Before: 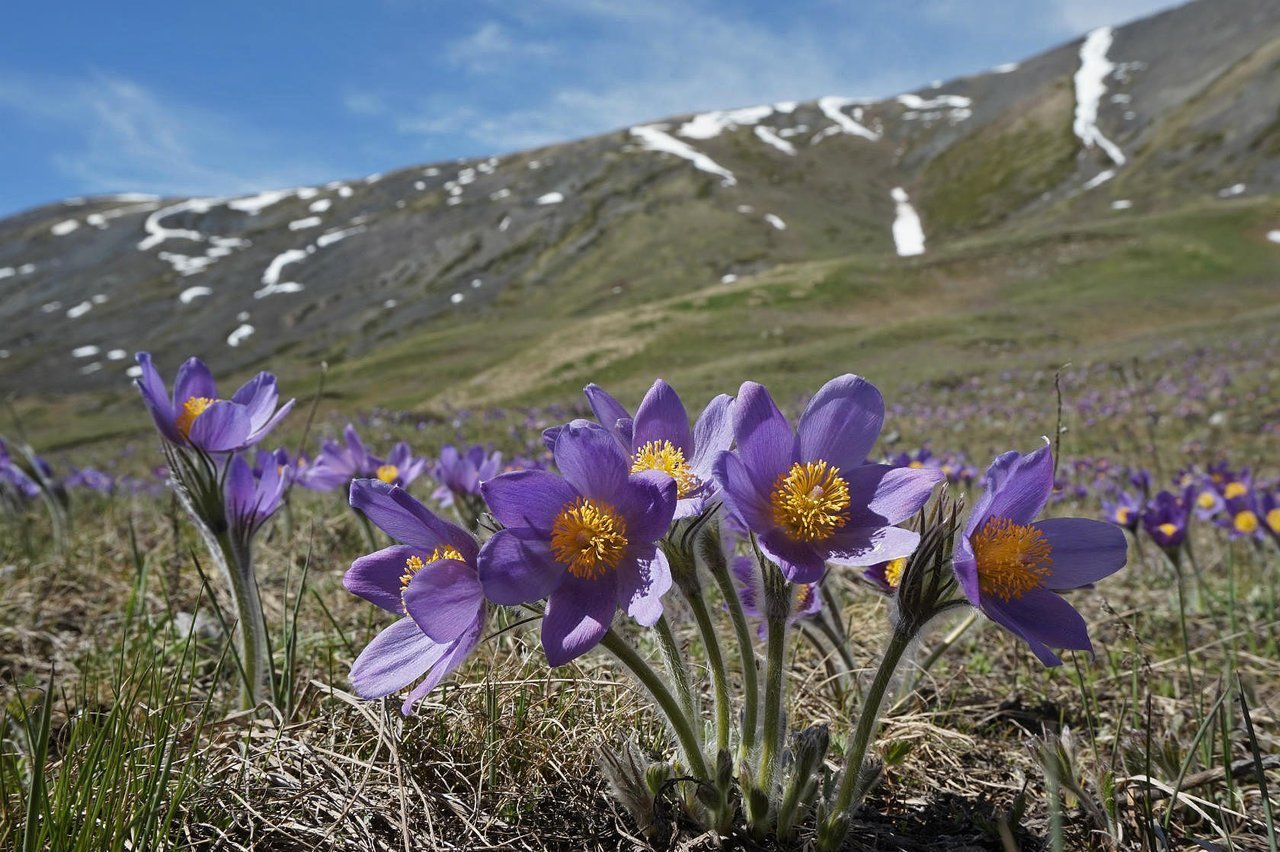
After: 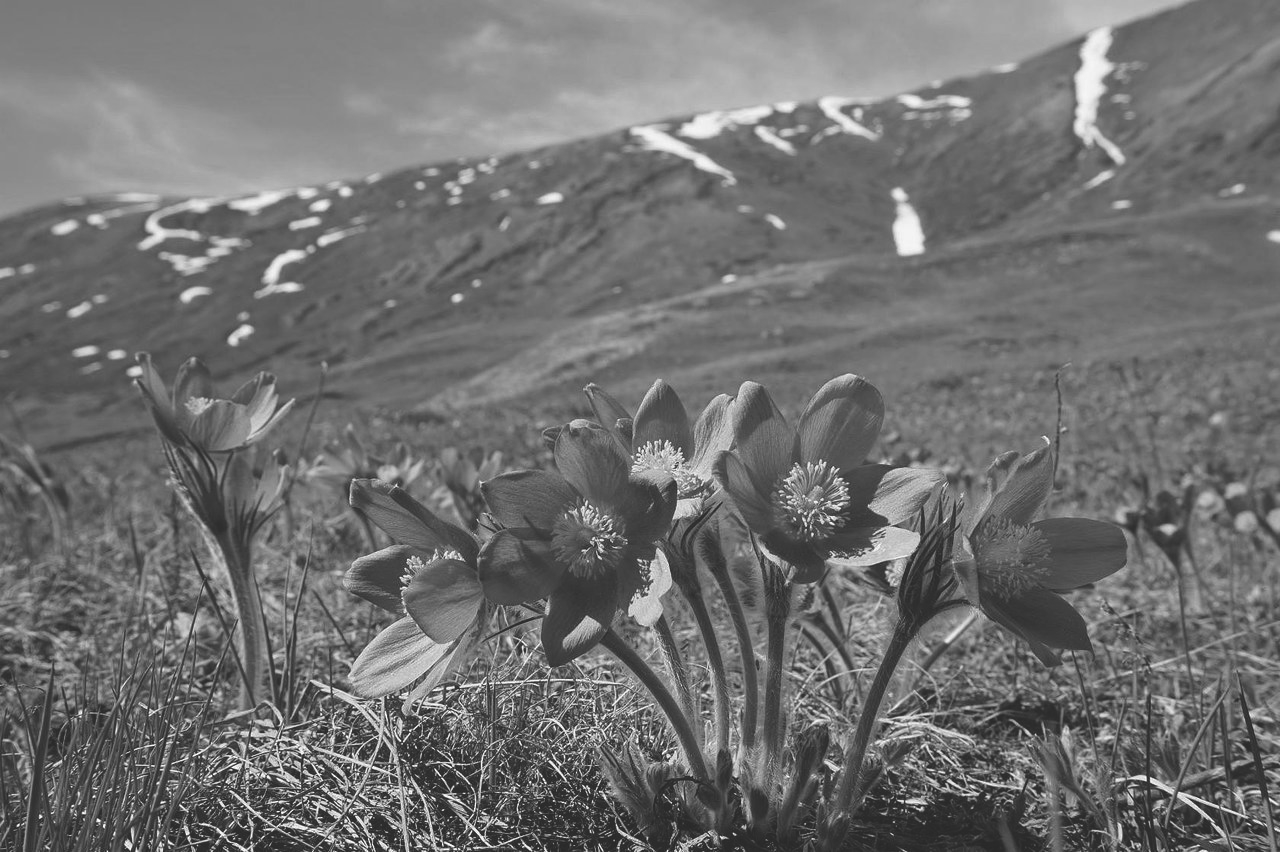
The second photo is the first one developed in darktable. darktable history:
monochrome: a -3.63, b -0.465
exposure: black level correction -0.023, exposure -0.039 EV, compensate highlight preservation false
